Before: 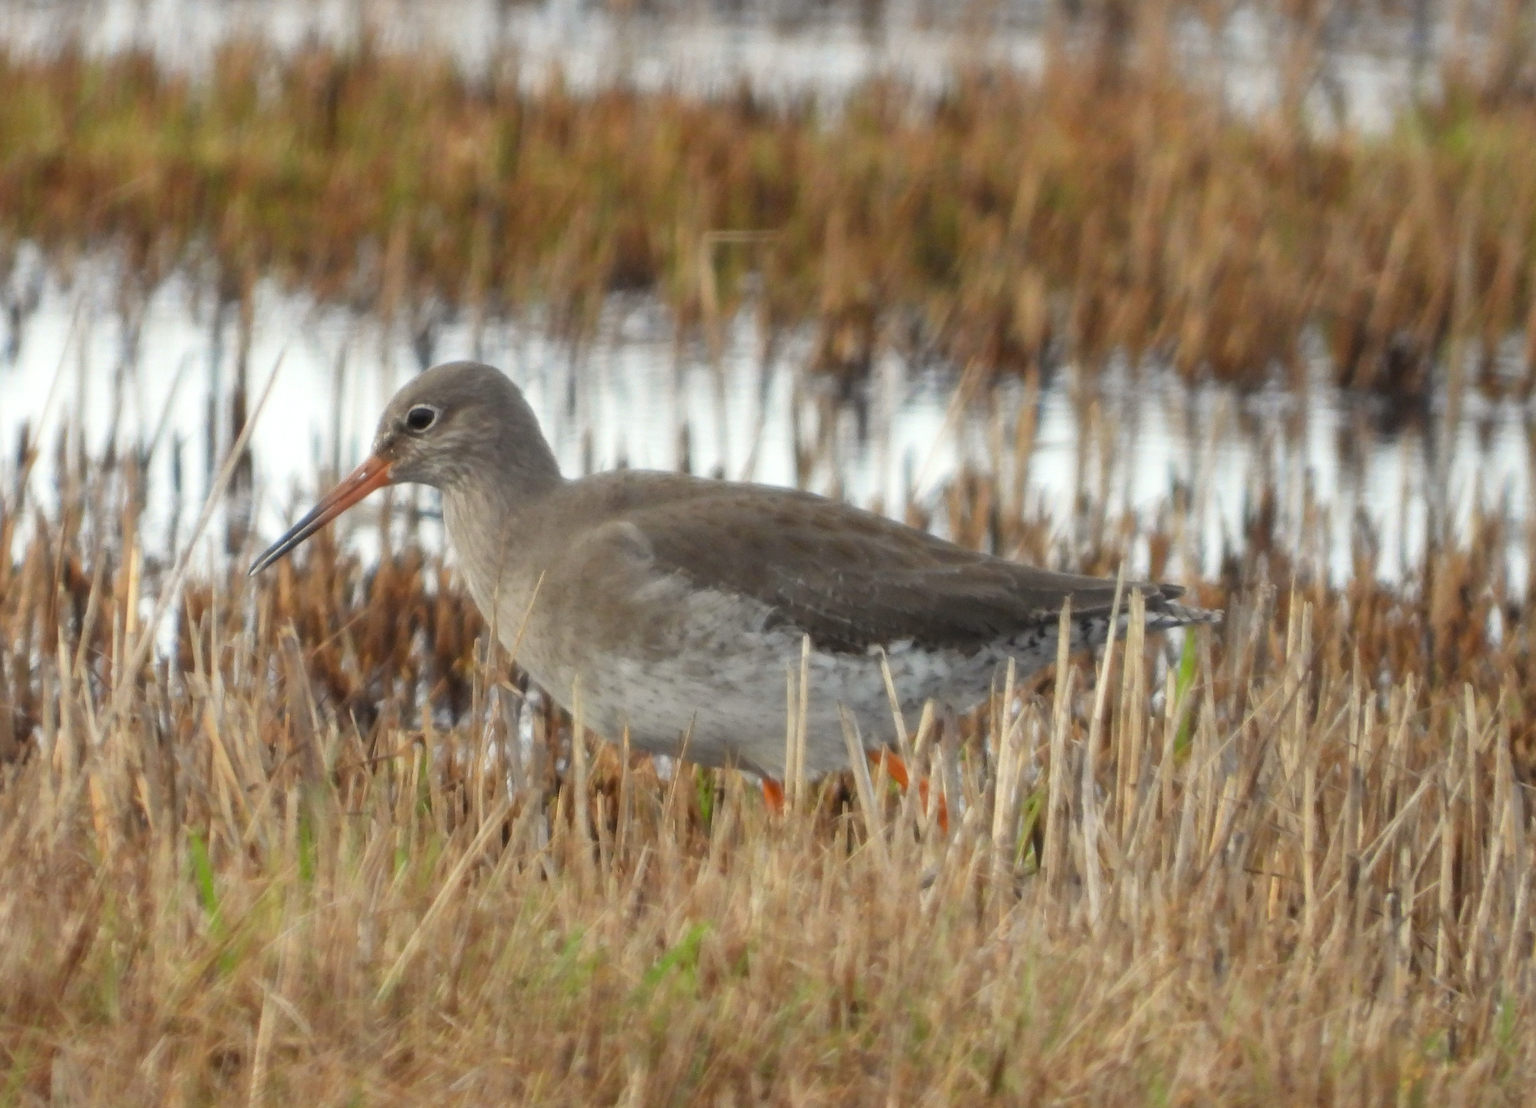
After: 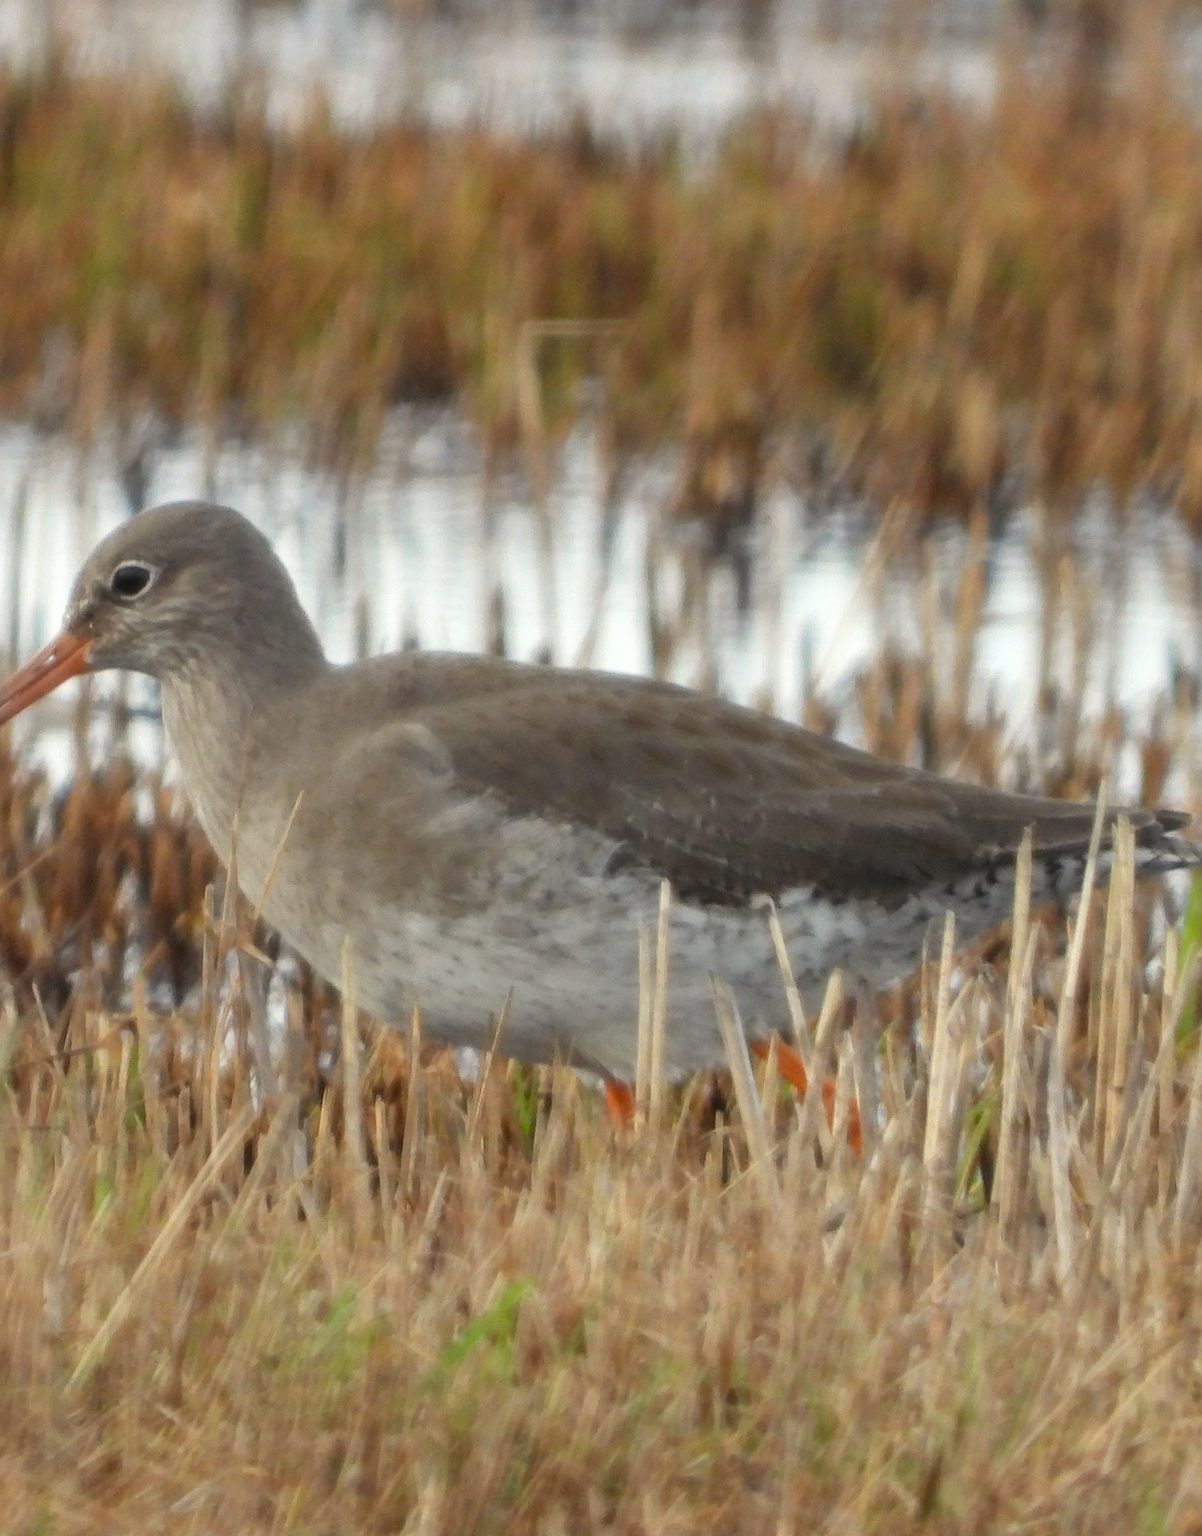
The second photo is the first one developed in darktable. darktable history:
crop: left 21.269%, right 22.27%
